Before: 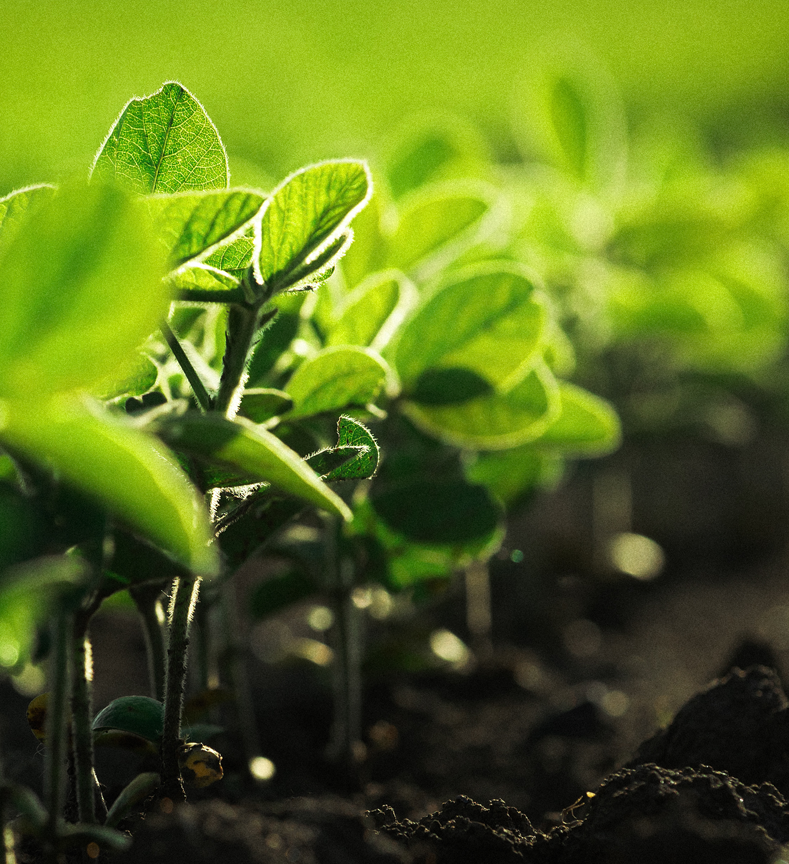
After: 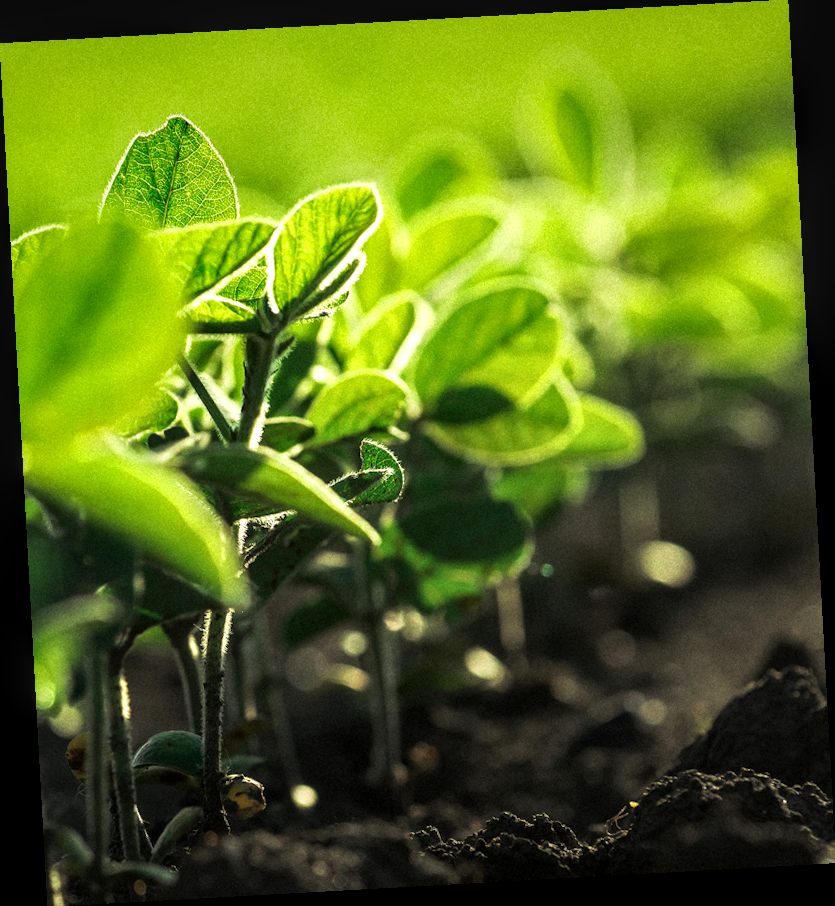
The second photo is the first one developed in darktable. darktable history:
local contrast: detail 130%
exposure: exposure 0.3 EV, compensate highlight preservation false
rotate and perspective: rotation -3.18°, automatic cropping off
